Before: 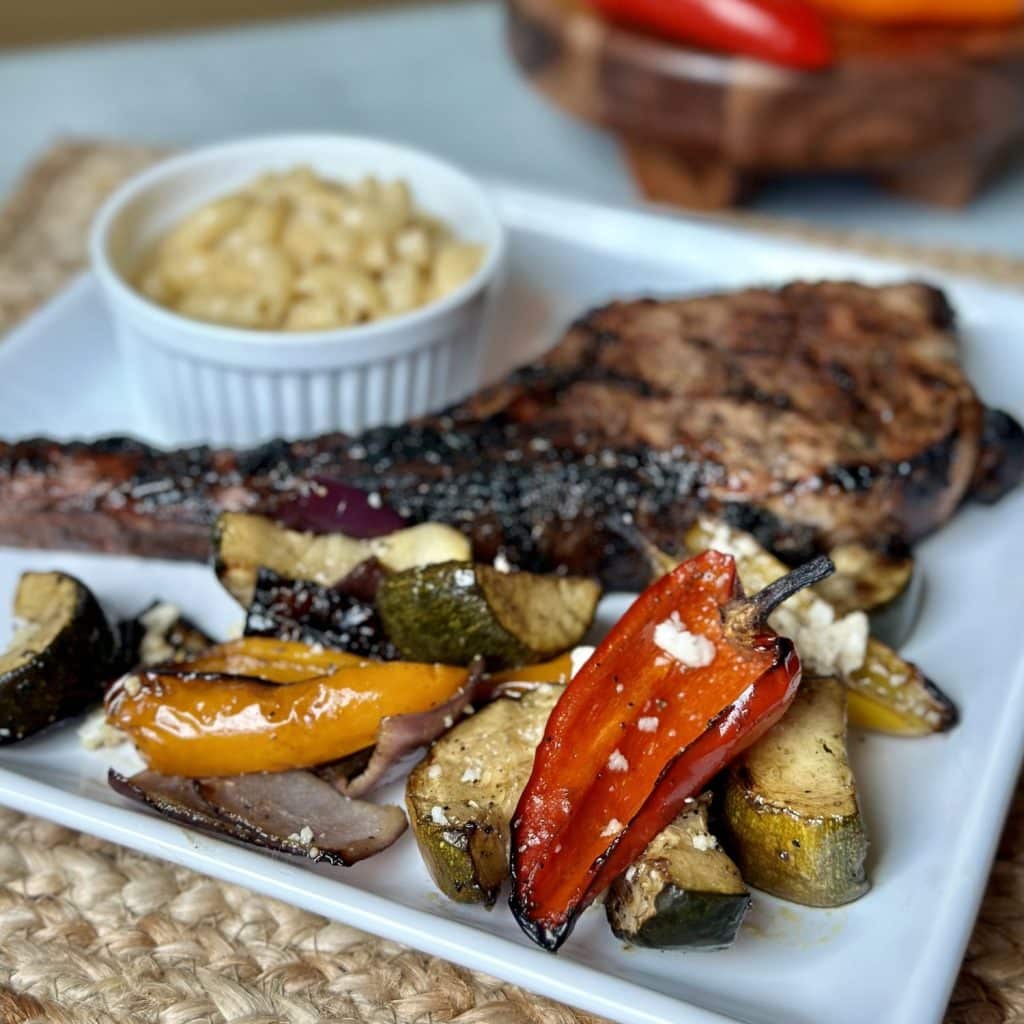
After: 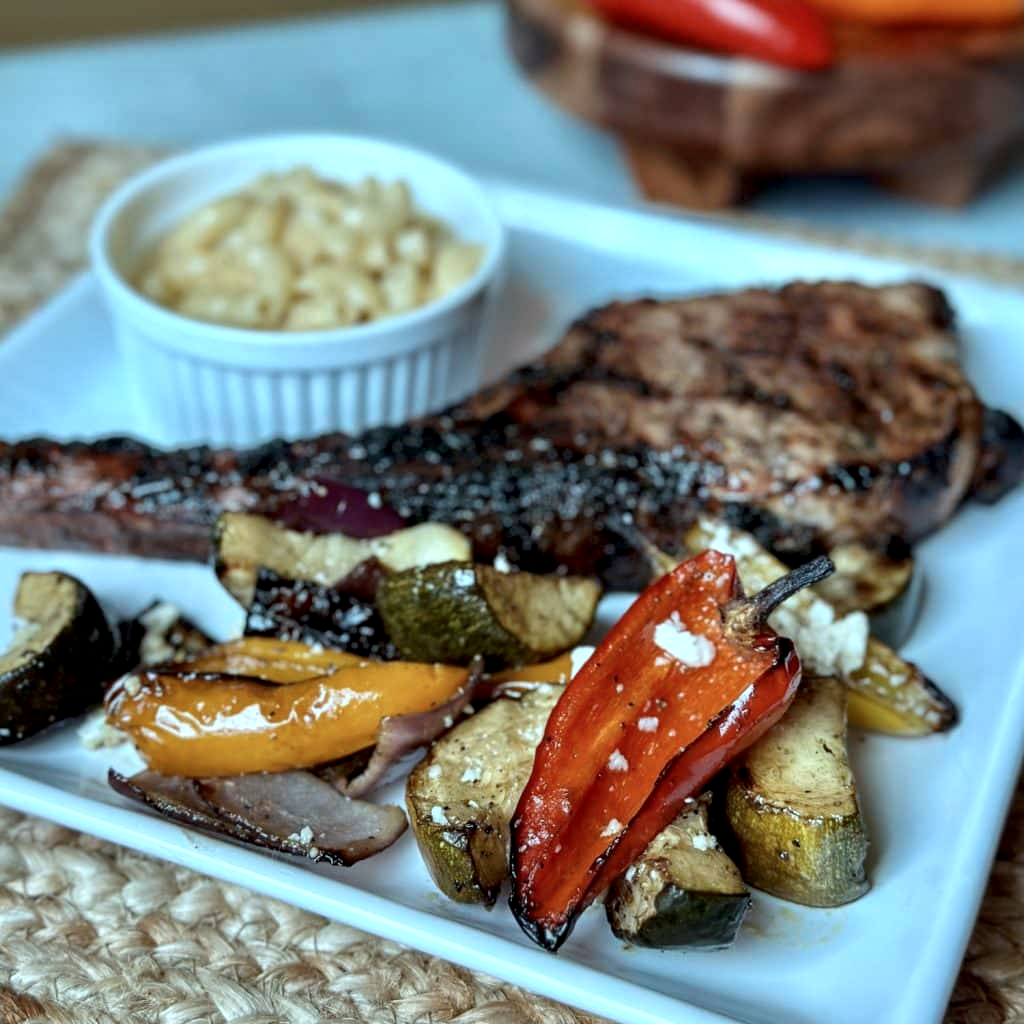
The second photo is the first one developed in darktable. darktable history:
color correction: highlights a* -11.71, highlights b* -15.58
local contrast: highlights 83%, shadows 81%
